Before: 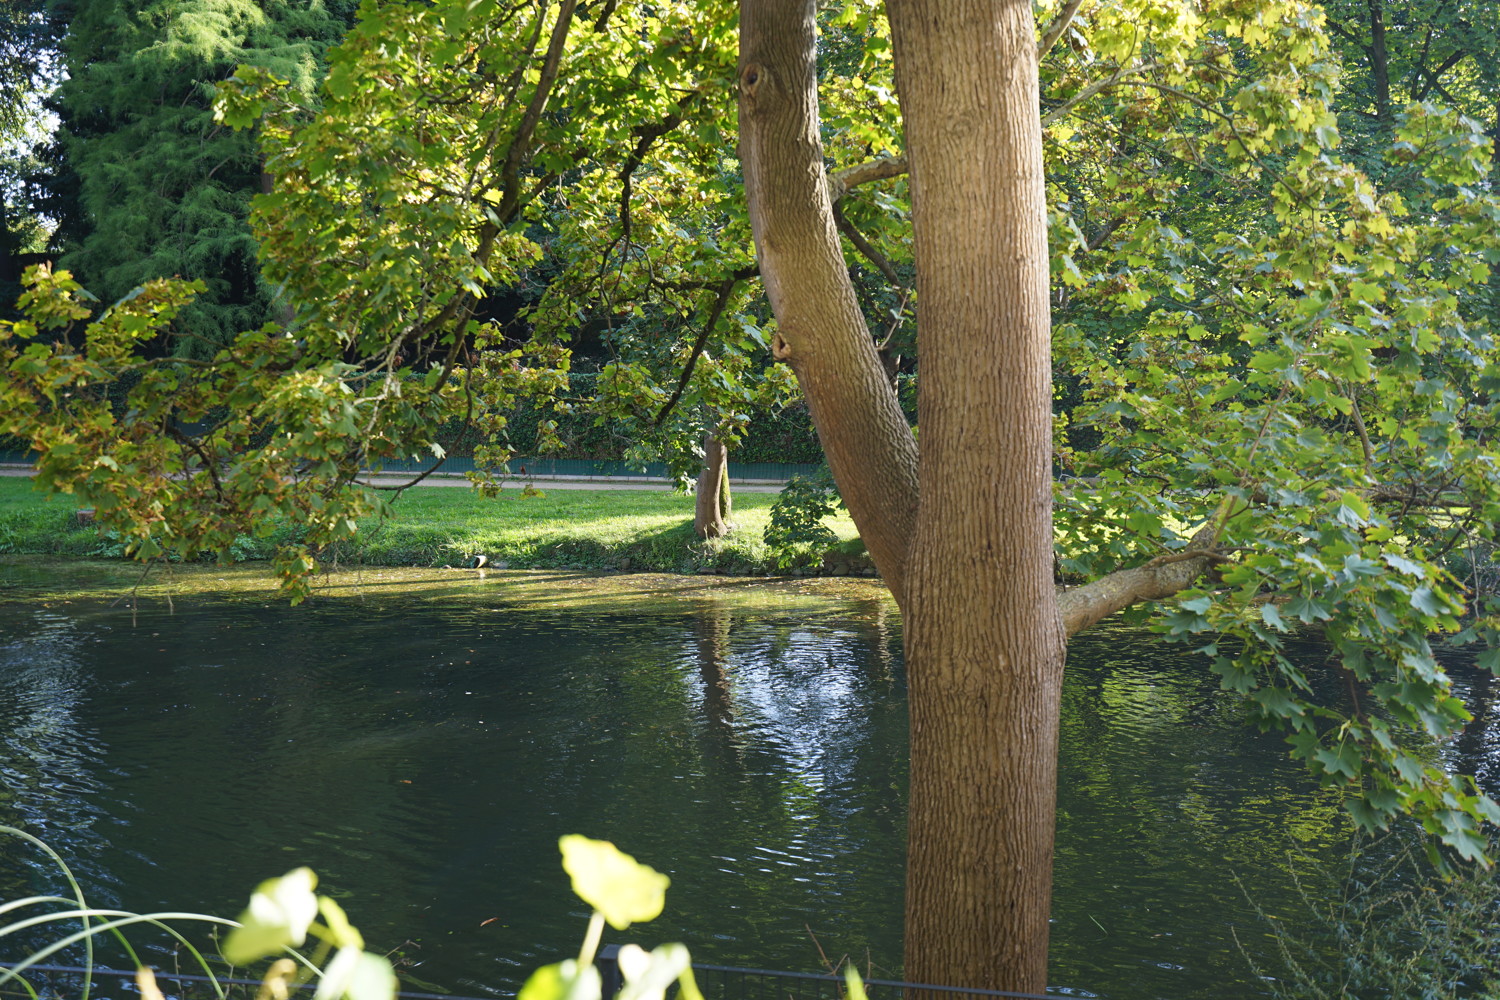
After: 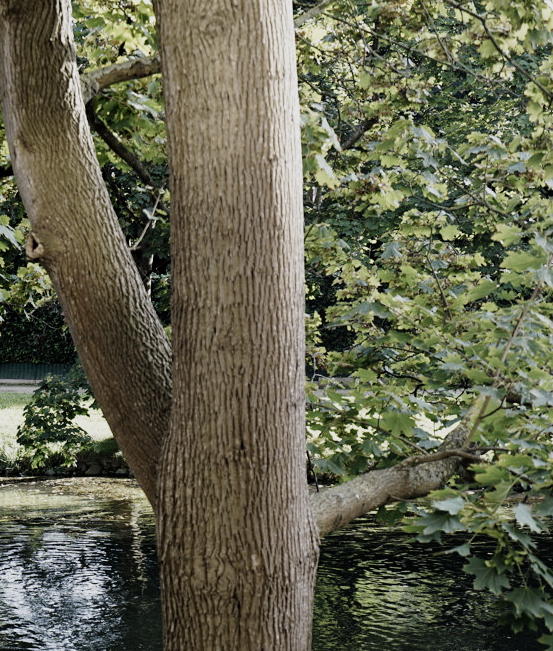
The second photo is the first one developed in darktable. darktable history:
filmic rgb: black relative exposure -5.1 EV, white relative exposure 3.99 EV, hardness 2.89, contrast 1.389, highlights saturation mix -30.09%, preserve chrominance no, color science v5 (2021)
crop and rotate: left 49.846%, top 10.093%, right 13.248%, bottom 24.796%
